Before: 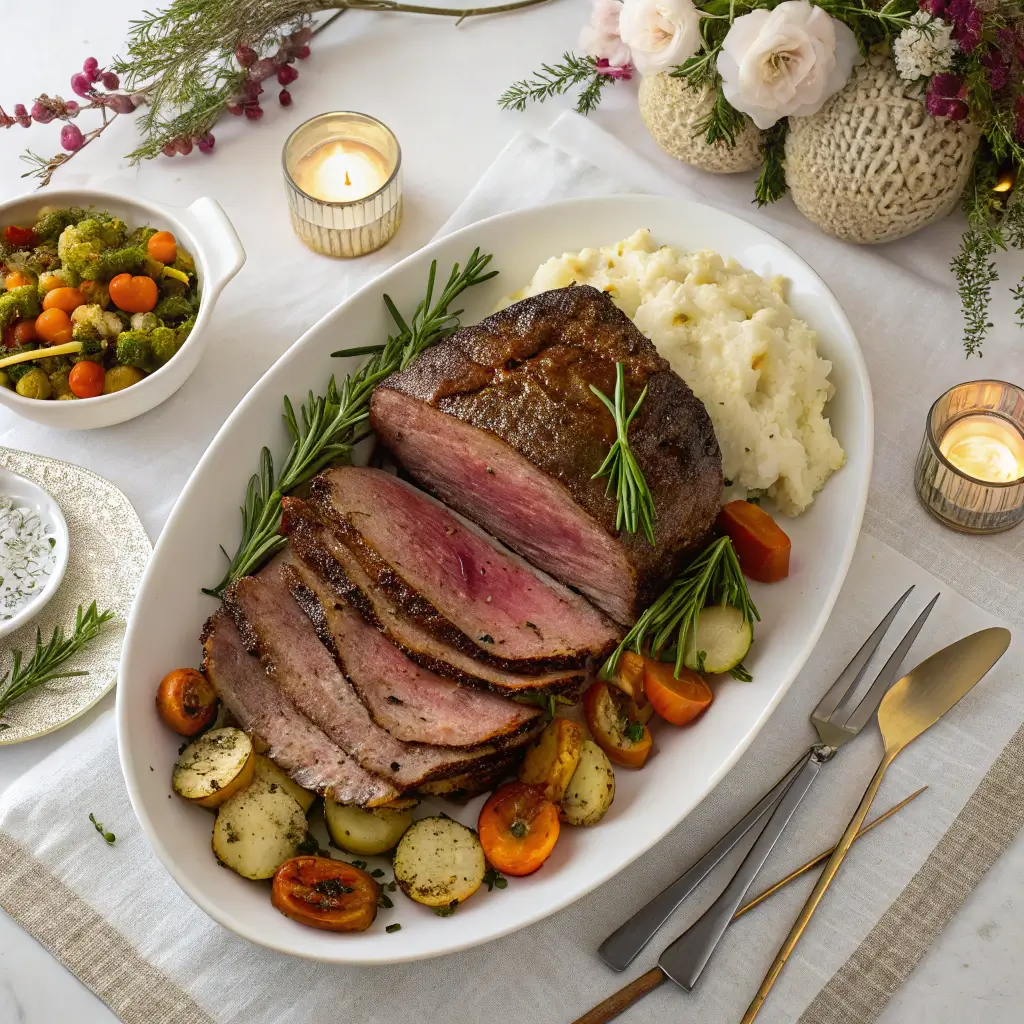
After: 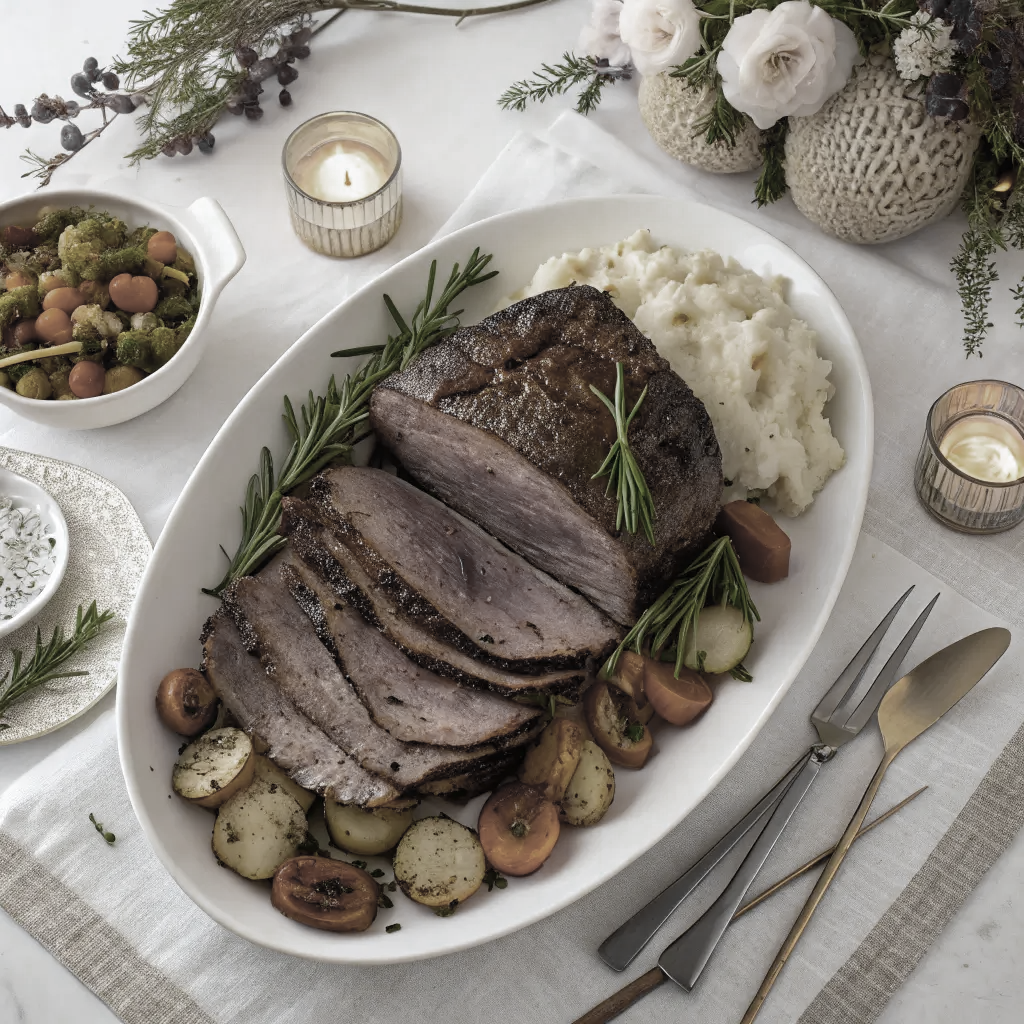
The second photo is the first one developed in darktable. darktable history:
color zones: curves: ch0 [(0, 0.487) (0.241, 0.395) (0.434, 0.373) (0.658, 0.412) (0.838, 0.487)]; ch1 [(0, 0) (0.053, 0.053) (0.211, 0.202) (0.579, 0.259) (0.781, 0.241)]
exposure: compensate highlight preservation false
